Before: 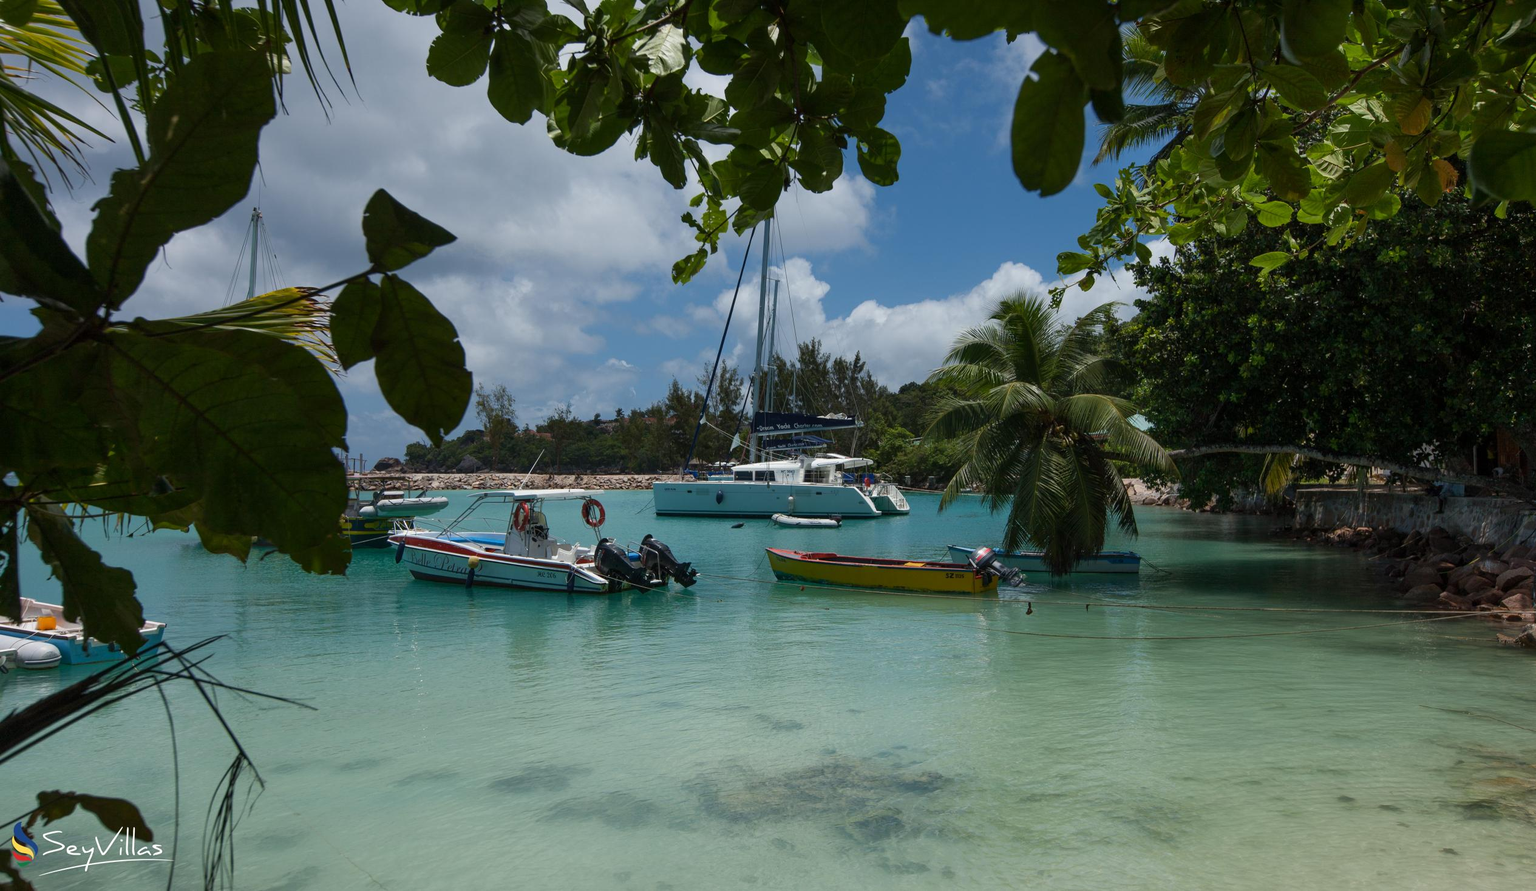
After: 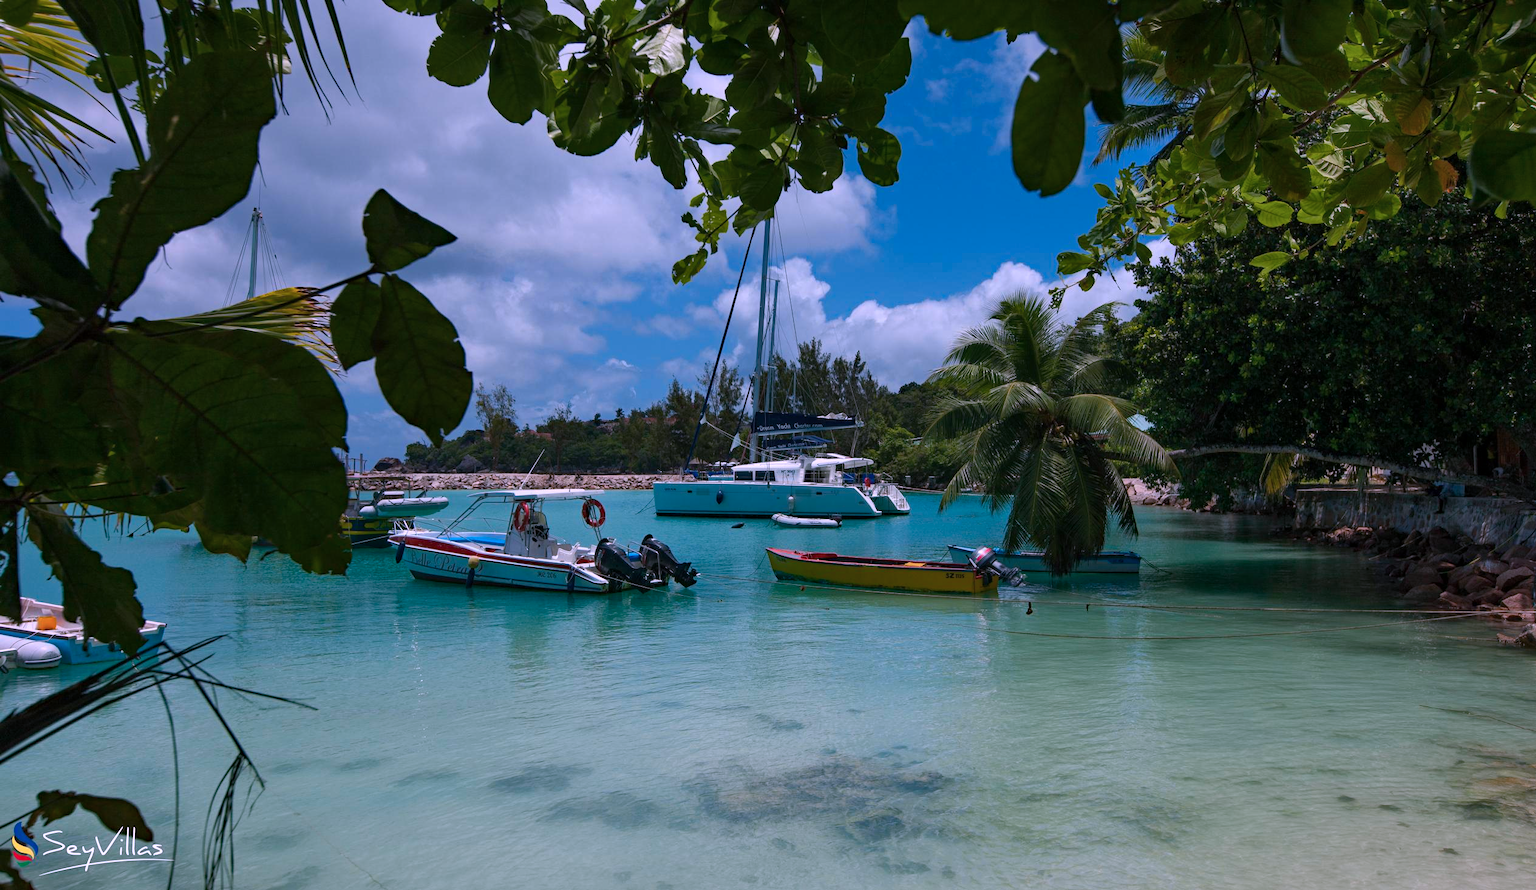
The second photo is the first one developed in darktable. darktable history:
color balance rgb: power › chroma 0.493%, power › hue 215.3°, linear chroma grading › global chroma 13.213%, perceptual saturation grading › global saturation 0.56%, global vibrance 15.021%
color correction: highlights a* 15.09, highlights b* -25.83
local contrast: mode bilateral grid, contrast 15, coarseness 37, detail 106%, midtone range 0.2
haze removal: on, module defaults
